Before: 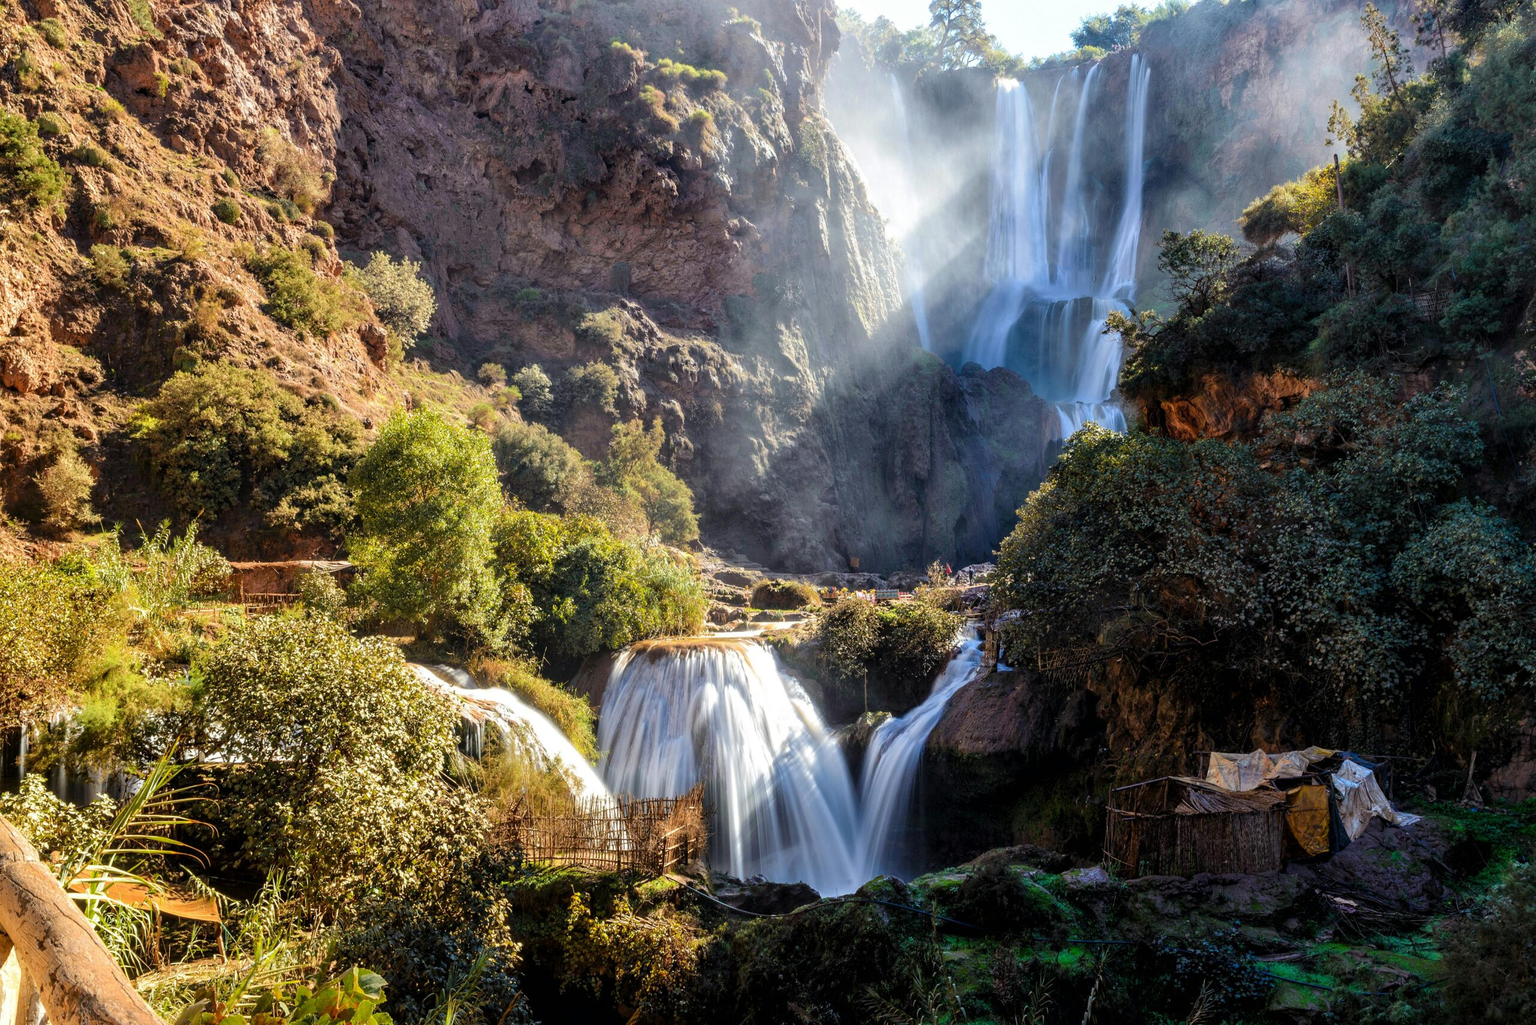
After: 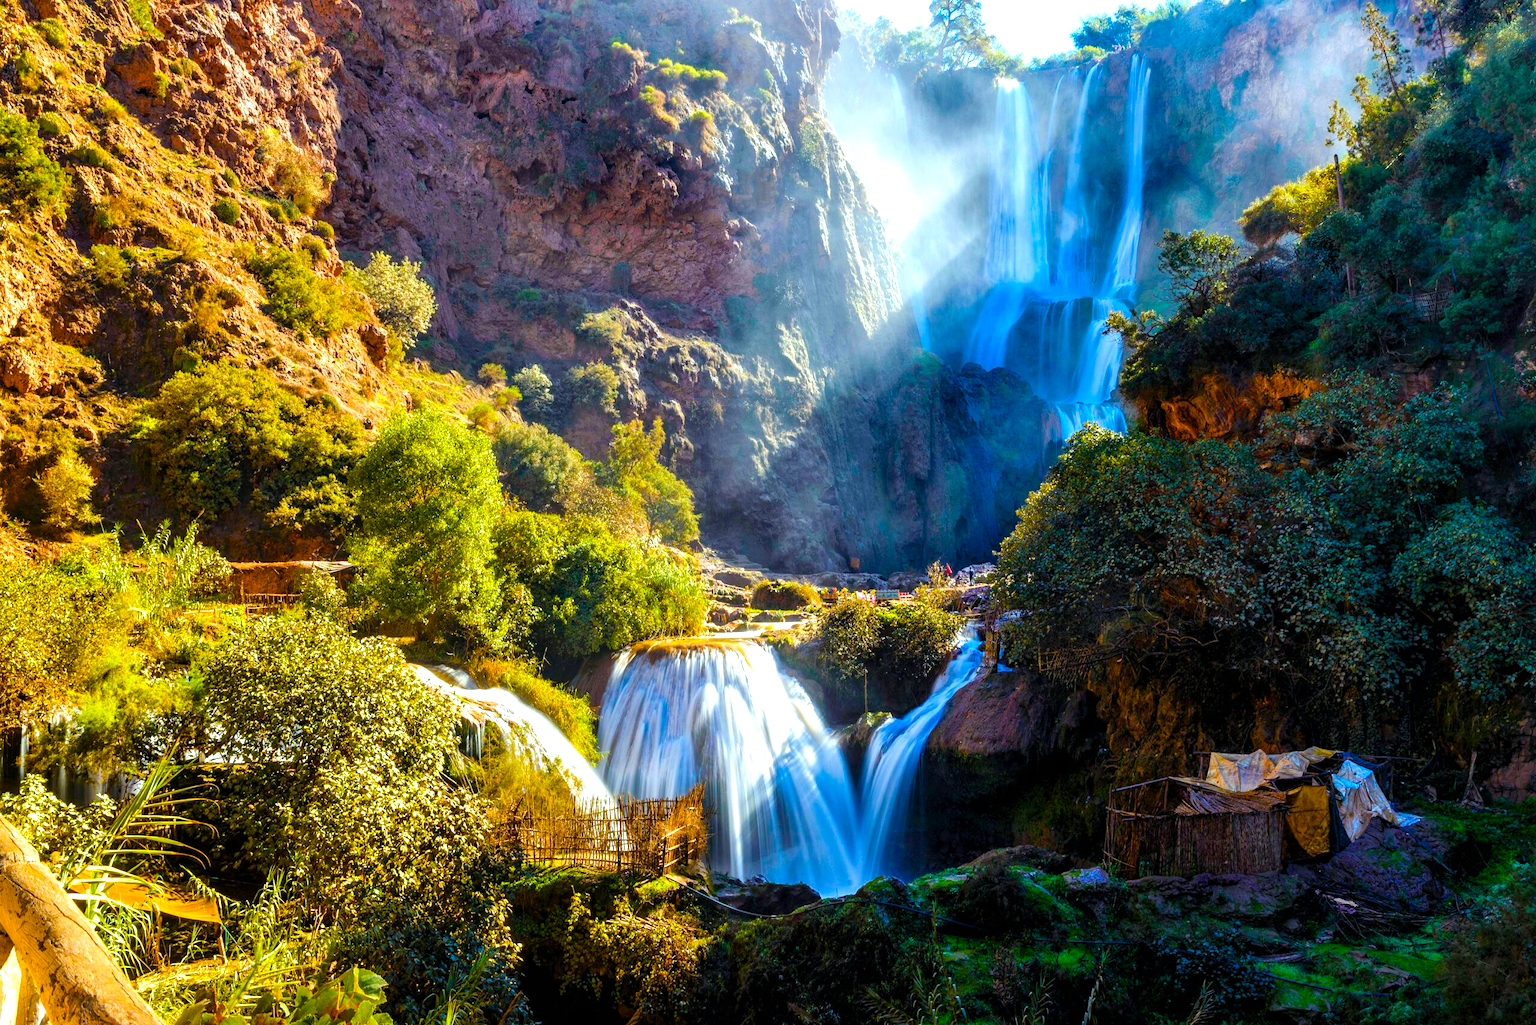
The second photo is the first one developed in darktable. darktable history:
color calibration: output R [1.003, 0.027, -0.041, 0], output G [-0.018, 1.043, -0.038, 0], output B [0.071, -0.086, 1.017, 0], illuminant as shot in camera, x 0.359, y 0.362, temperature 4570.54 K
color balance rgb: linear chroma grading › shadows 10%, linear chroma grading › highlights 10%, linear chroma grading › global chroma 15%, linear chroma grading › mid-tones 15%, perceptual saturation grading › global saturation 40%, perceptual saturation grading › highlights -25%, perceptual saturation grading › mid-tones 35%, perceptual saturation grading › shadows 35%, perceptual brilliance grading › global brilliance 11.29%, global vibrance 11.29%
